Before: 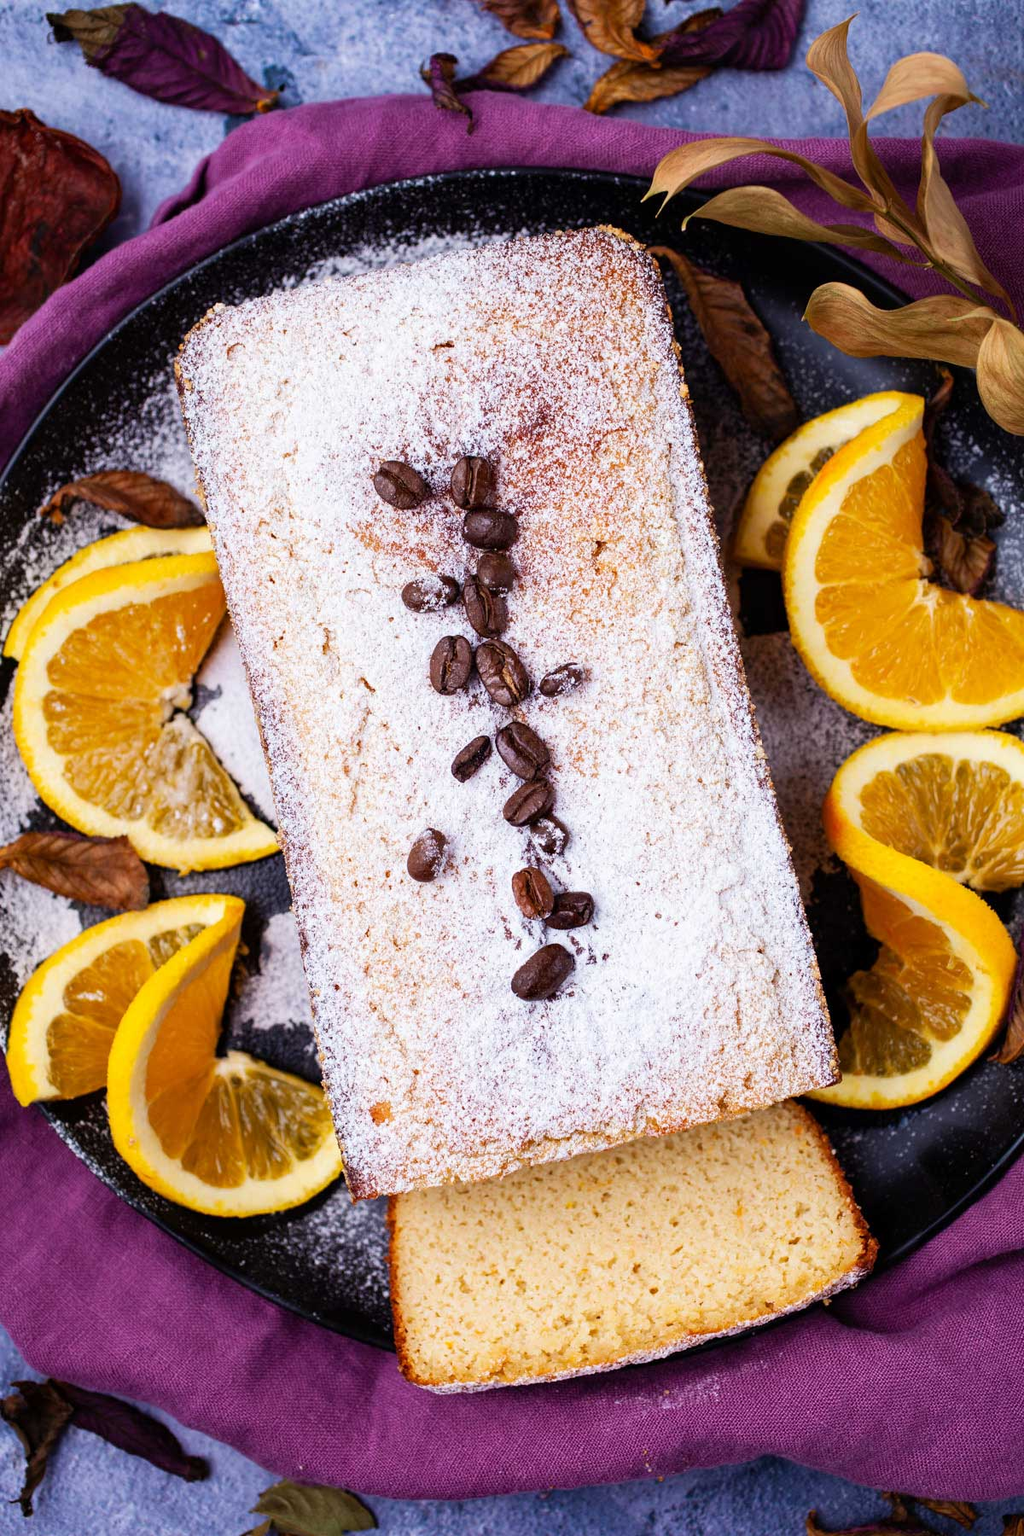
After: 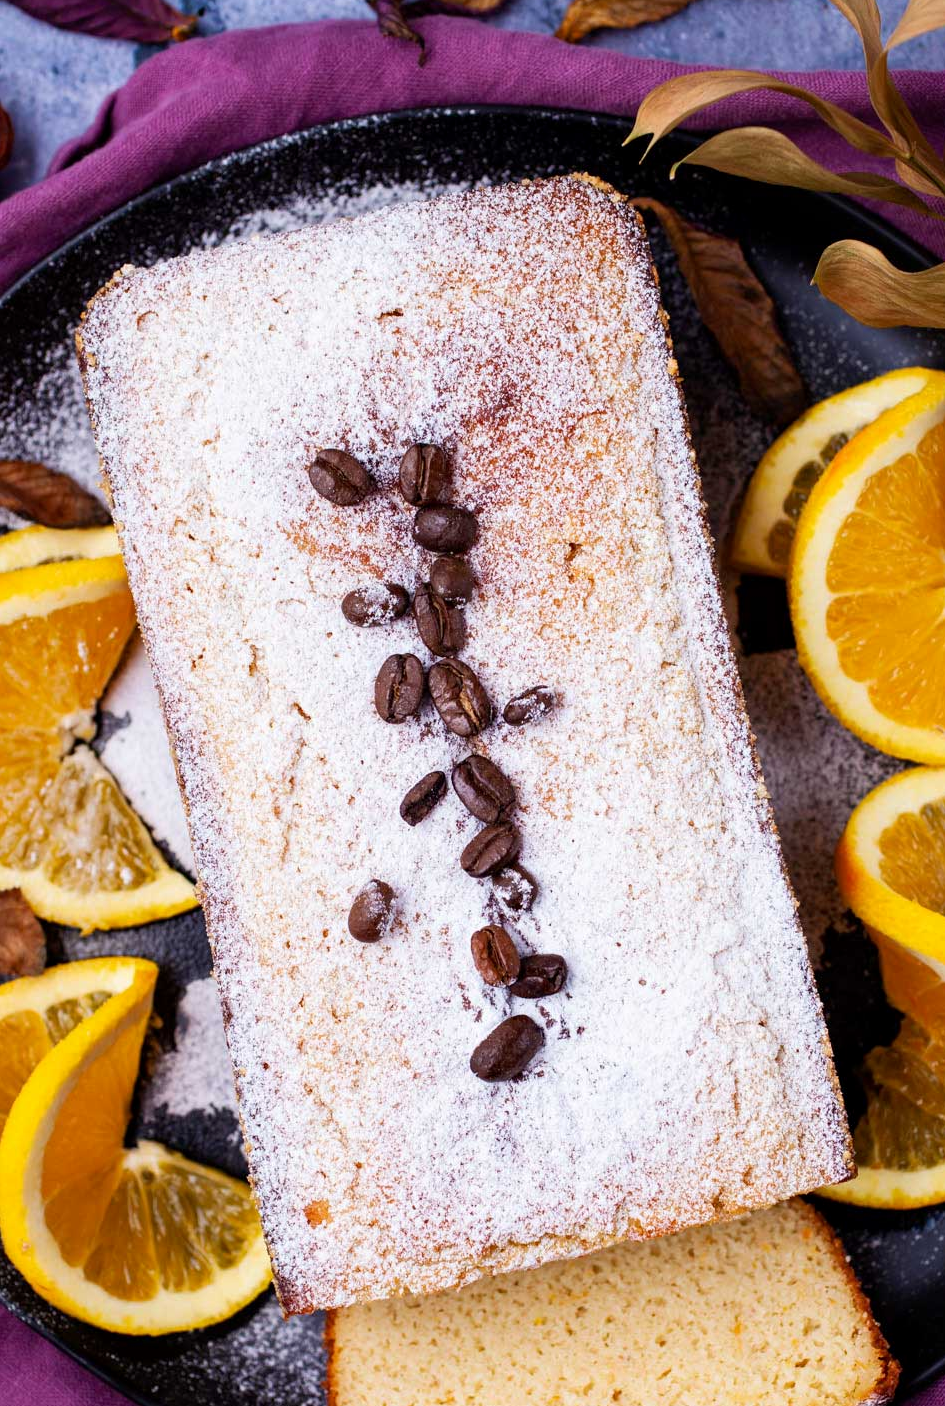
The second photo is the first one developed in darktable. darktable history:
exposure: black level correction 0.001, compensate highlight preservation false
crop and rotate: left 10.77%, top 5.1%, right 10.41%, bottom 16.76%
